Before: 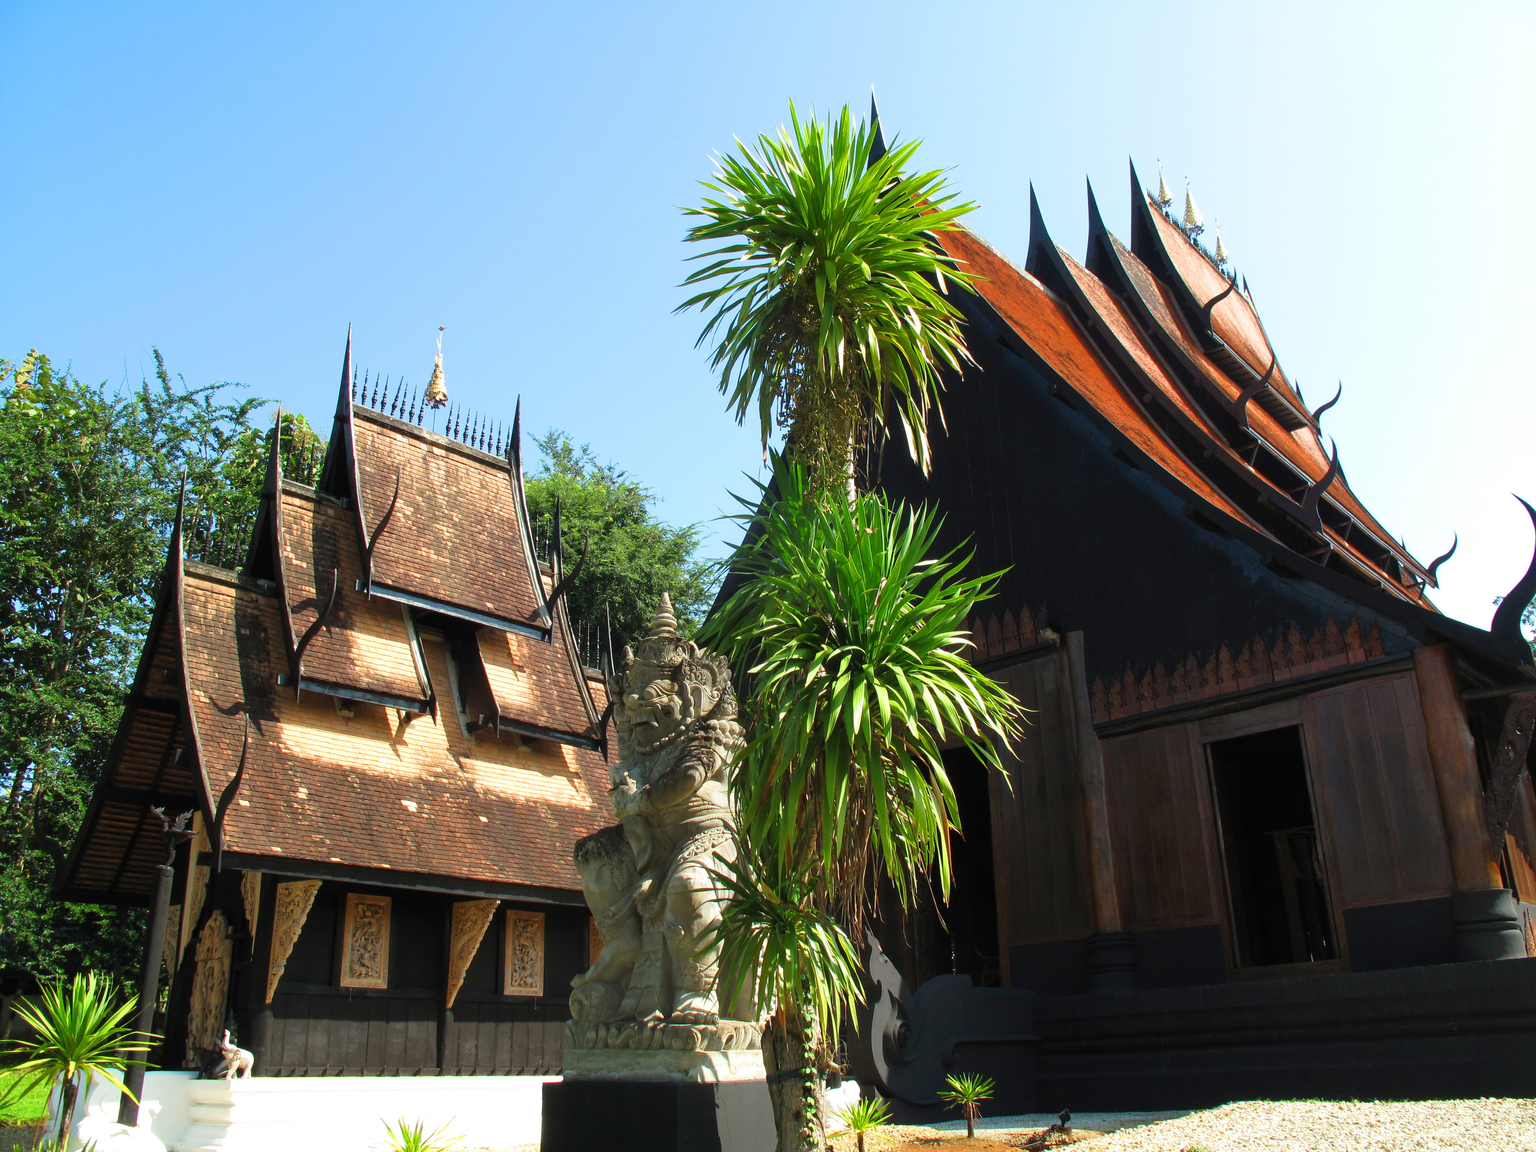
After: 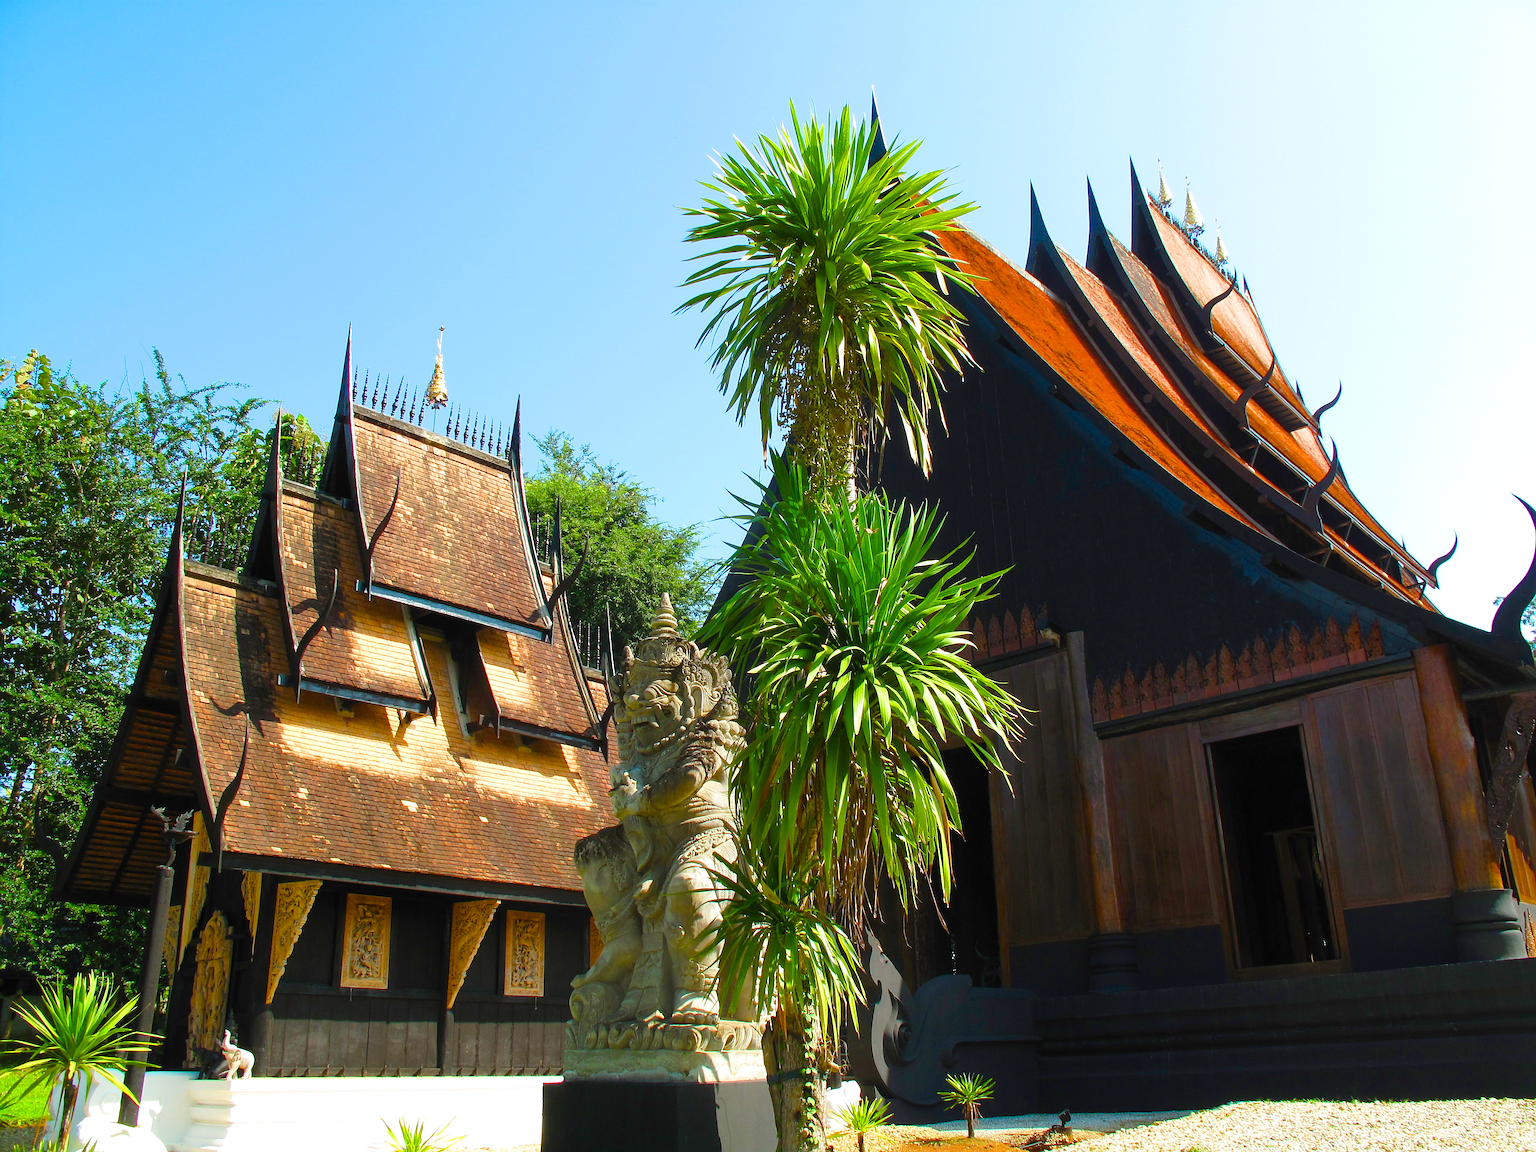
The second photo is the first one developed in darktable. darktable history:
contrast brightness saturation: contrast 0.008, saturation -0.066
color balance rgb: global offset › hue 172.31°, linear chroma grading › global chroma 10.224%, perceptual saturation grading › global saturation 35.078%, perceptual saturation grading › highlights -29.944%, perceptual saturation grading › shadows 34.764%, perceptual brilliance grading › mid-tones 9.61%, perceptual brilliance grading › shadows 15.658%, global vibrance 10.796%
sharpen: on, module defaults
